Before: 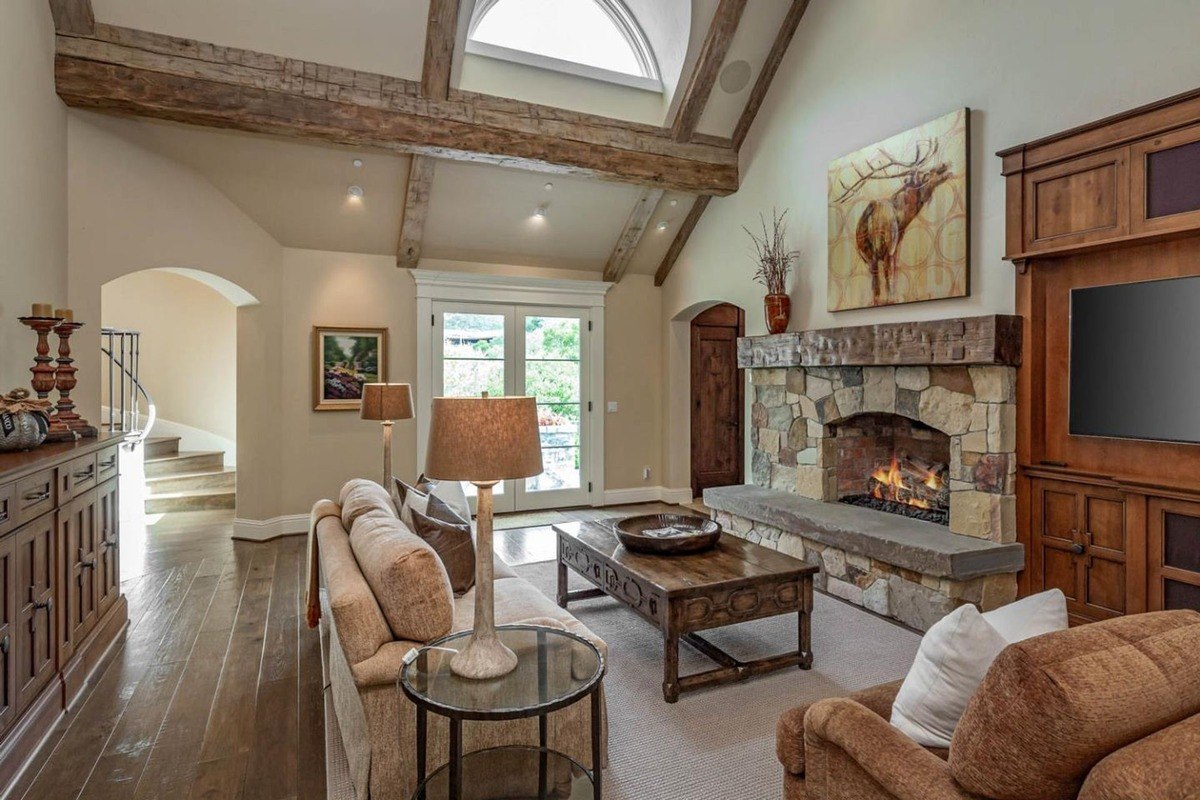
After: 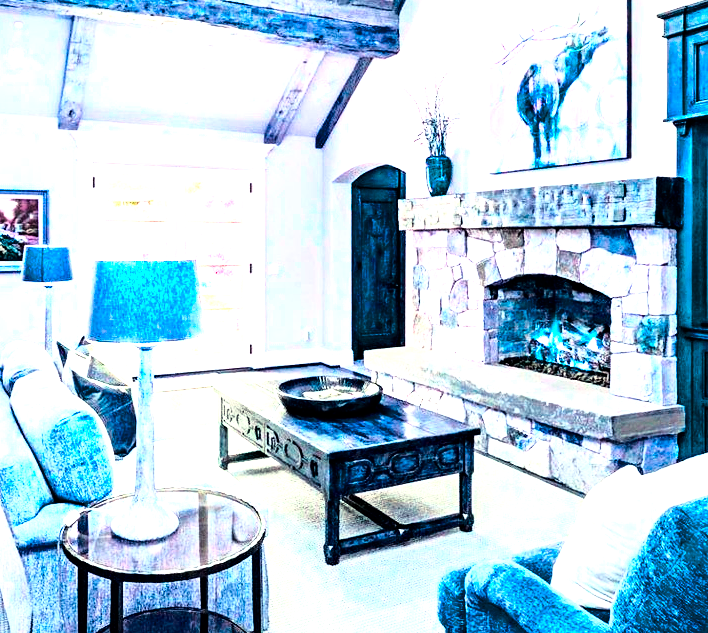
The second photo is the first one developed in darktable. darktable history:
base curve: curves: ch0 [(0, 0) (0.028, 0.03) (0.121, 0.232) (0.46, 0.748) (0.859, 0.968) (1, 1)]
crop and rotate: left 28.324%, top 17.354%, right 12.658%, bottom 3.499%
color balance rgb: shadows lift › chroma 3.128%, shadows lift › hue 282.04°, highlights gain › chroma 2.004%, highlights gain › hue 67.2°, linear chroma grading › global chroma 12.871%, perceptual saturation grading › global saturation 31.033%, hue shift -148.91°, perceptual brilliance grading › highlights 10.046%, perceptual brilliance grading › mid-tones 4.741%, contrast 34.99%, saturation formula JzAzBz (2021)
exposure: exposure 0.64 EV, compensate exposure bias true, compensate highlight preservation false
color correction: highlights a* -8.46, highlights b* 3.26
local contrast: mode bilateral grid, contrast 26, coarseness 60, detail 151%, midtone range 0.2
tone equalizer: -8 EV -1.06 EV, -7 EV -0.976 EV, -6 EV -0.845 EV, -5 EV -0.551 EV, -3 EV 0.601 EV, -2 EV 0.851 EV, -1 EV 0.996 EV, +0 EV 1.05 EV, mask exposure compensation -0.494 EV
